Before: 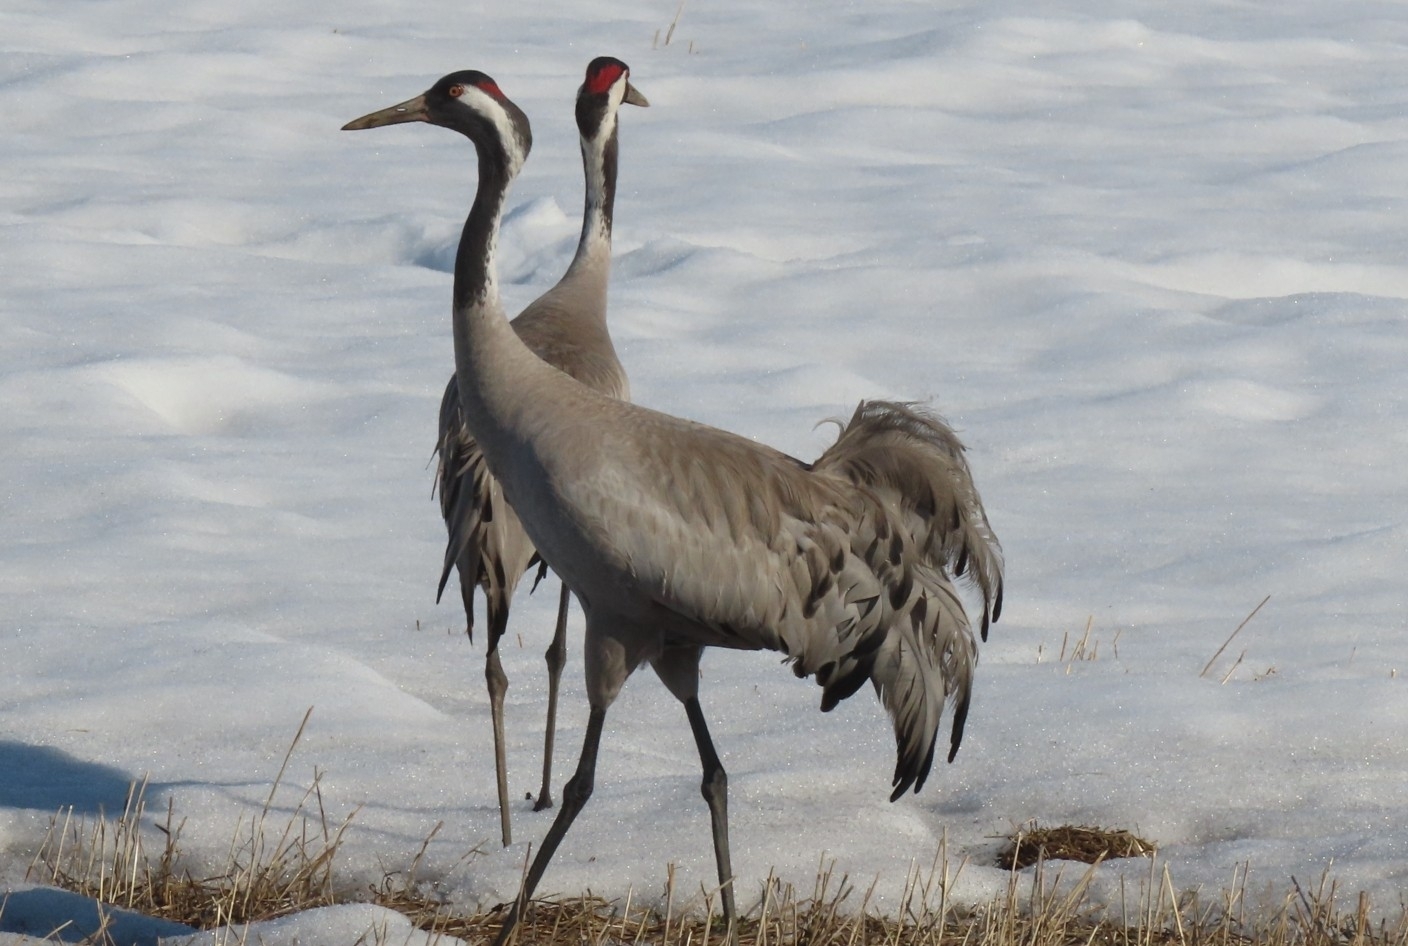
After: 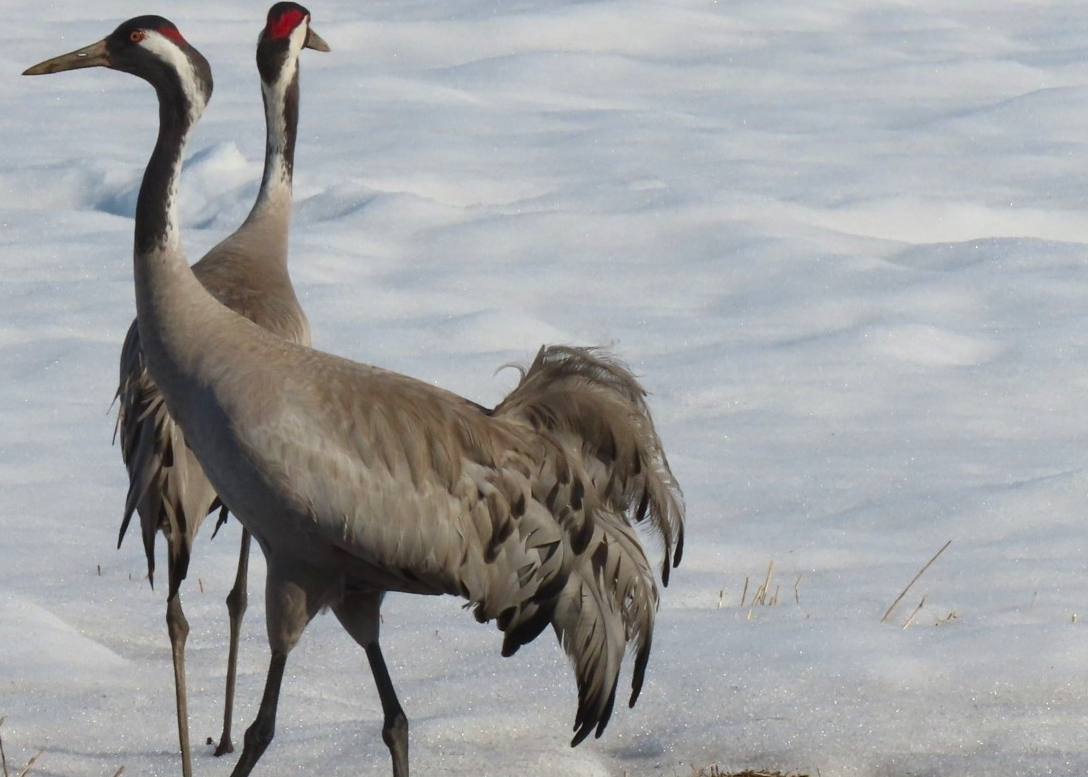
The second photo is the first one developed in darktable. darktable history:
crop: left 22.712%, top 5.895%, bottom 11.891%
contrast brightness saturation: contrast 0.084, saturation 0.198
